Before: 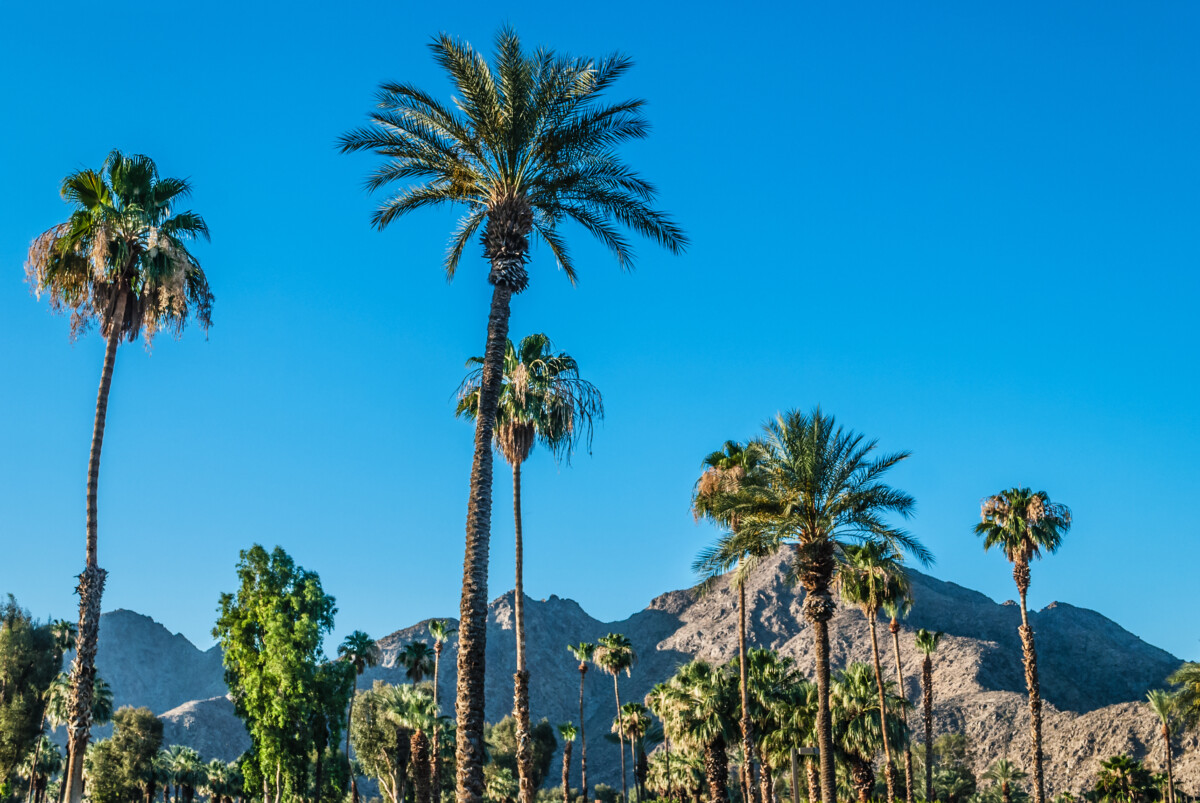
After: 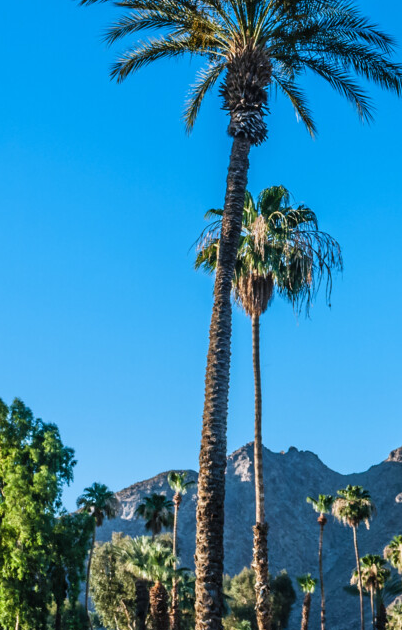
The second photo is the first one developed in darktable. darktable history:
crop and rotate: left 21.77%, top 18.528%, right 44.676%, bottom 2.997%
white balance: red 0.984, blue 1.059
